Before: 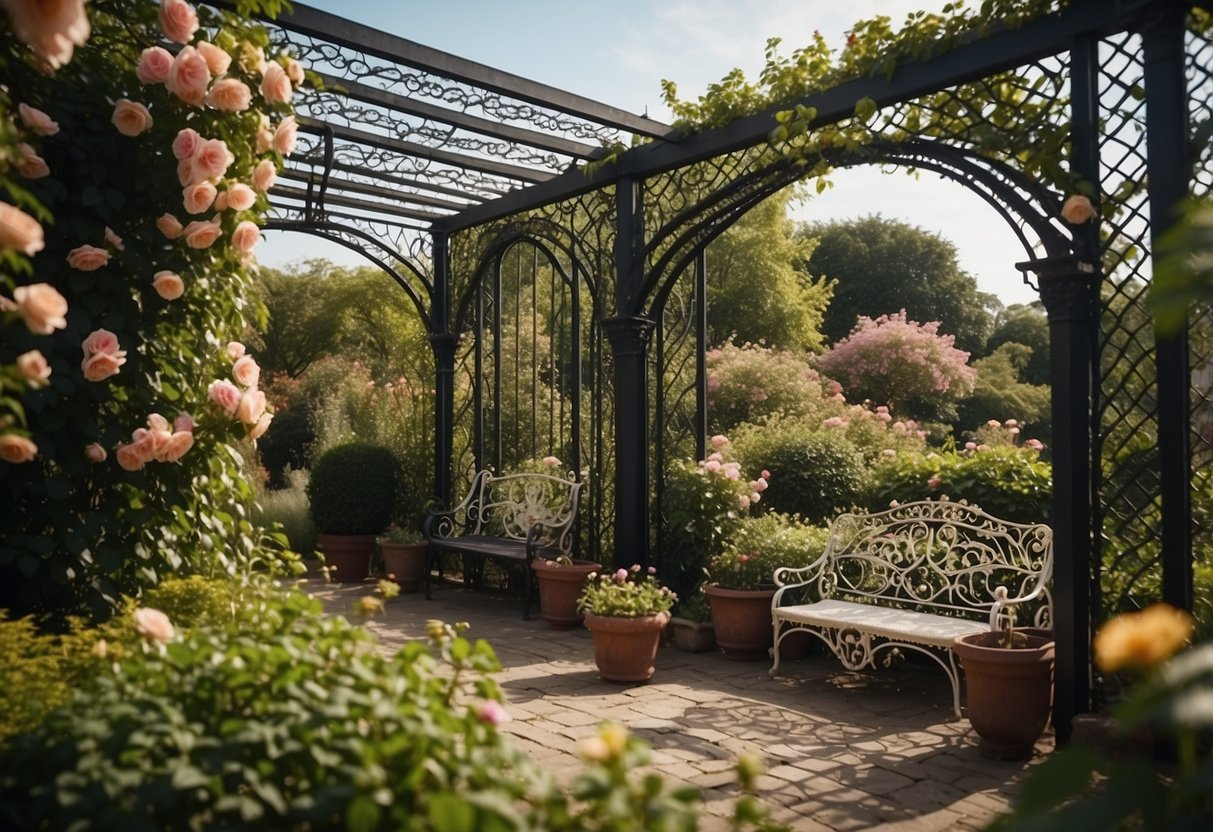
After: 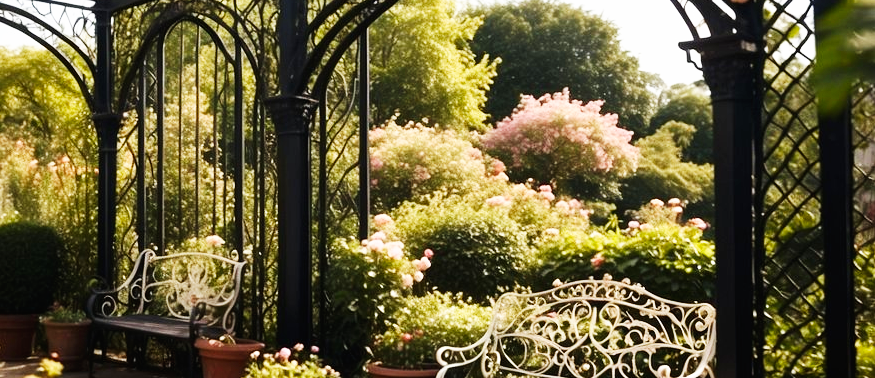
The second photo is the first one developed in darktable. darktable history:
crop and rotate: left 27.855%, top 26.656%, bottom 27.811%
base curve: curves: ch0 [(0, 0) (0.007, 0.004) (0.027, 0.03) (0.046, 0.07) (0.207, 0.54) (0.442, 0.872) (0.673, 0.972) (1, 1)], preserve colors none
